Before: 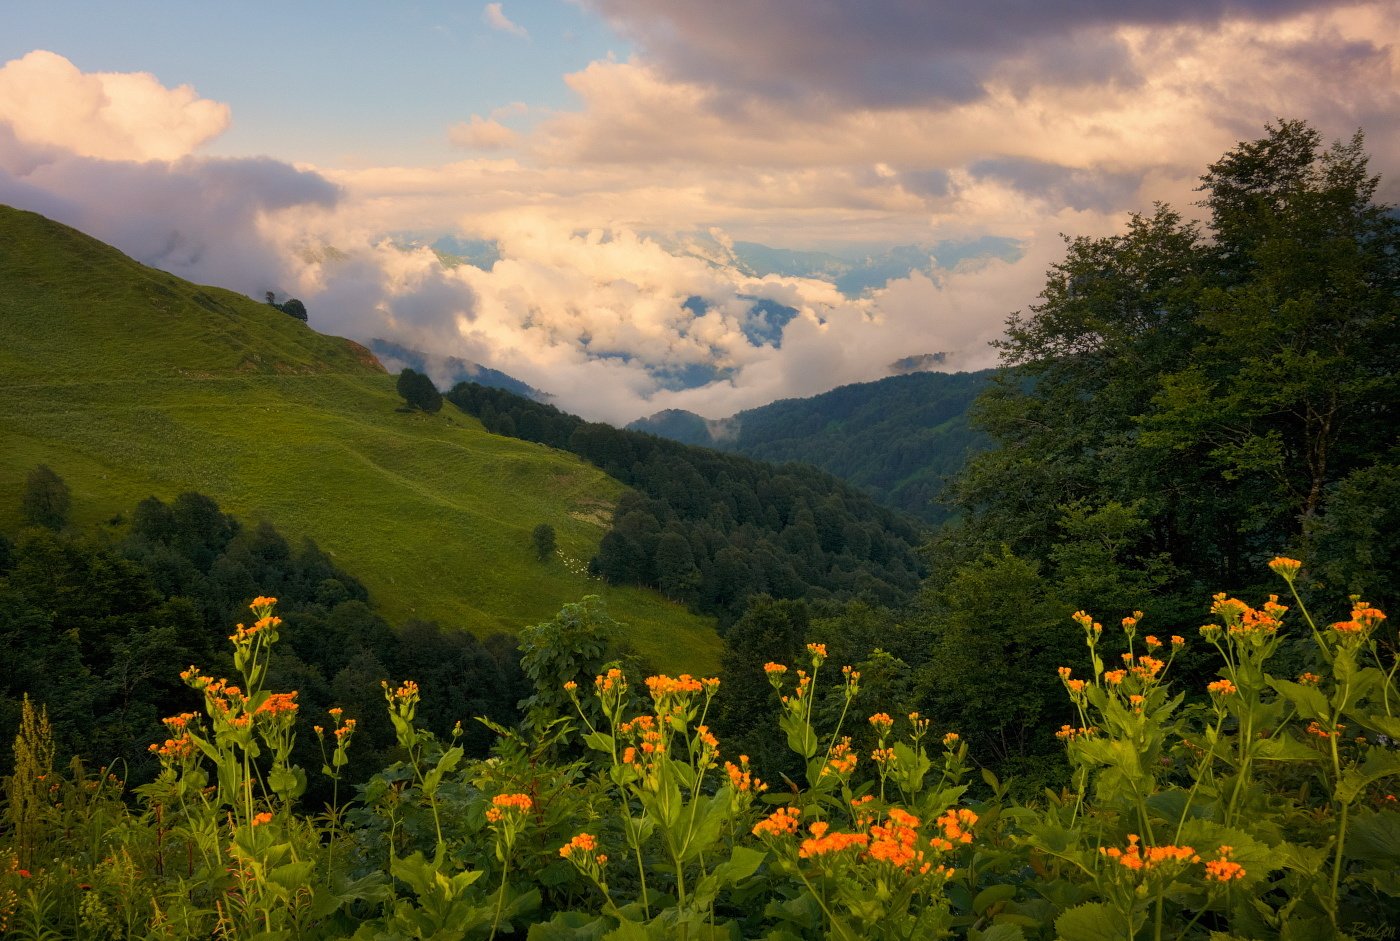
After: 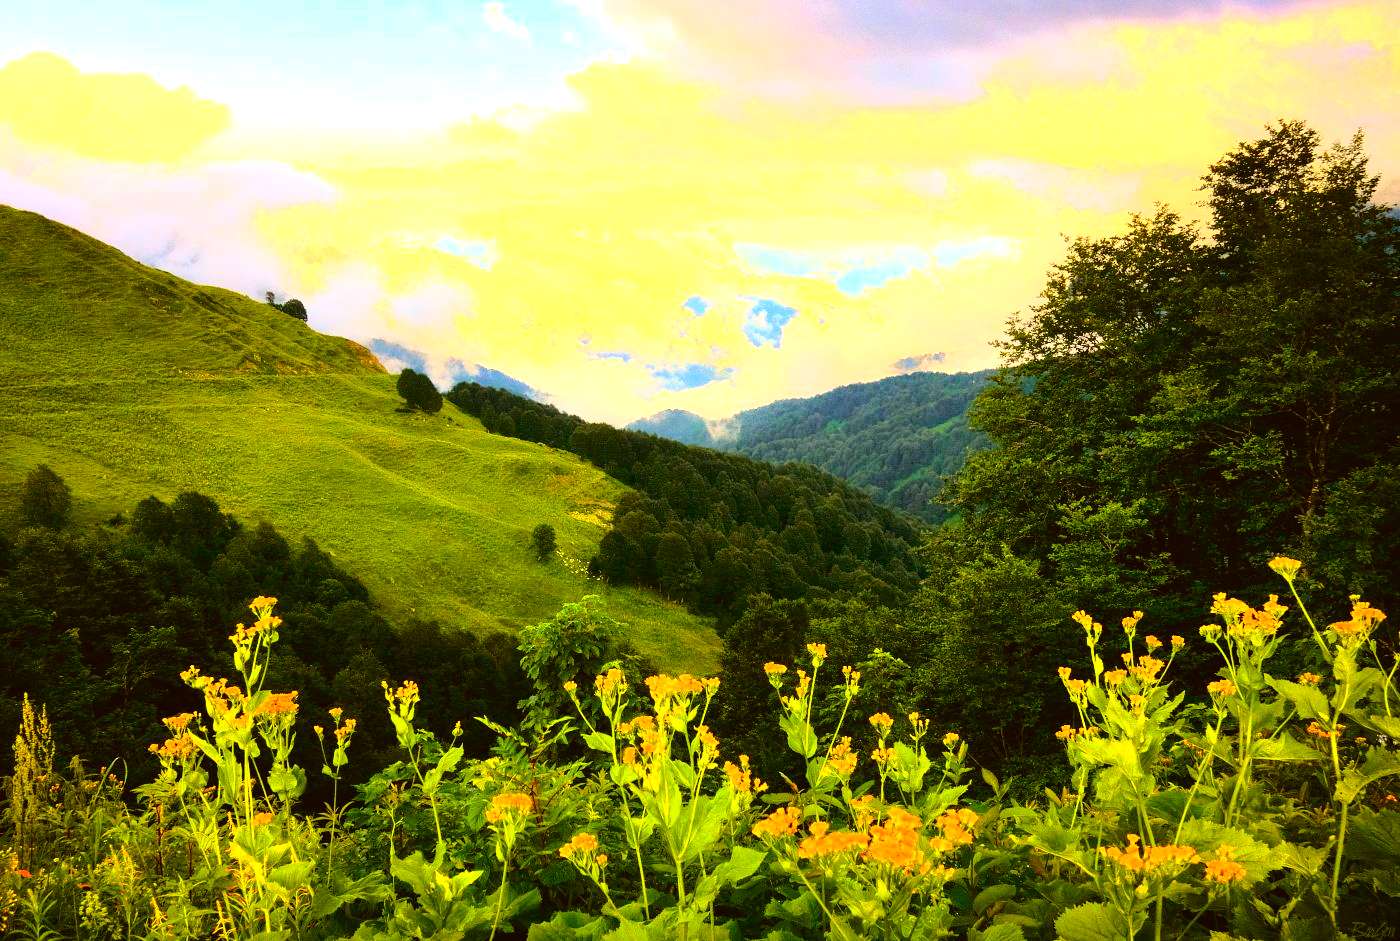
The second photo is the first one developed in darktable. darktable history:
tone equalizer: -8 EV -0.75 EV, -7 EV -0.7 EV, -6 EV -0.6 EV, -5 EV -0.4 EV, -3 EV 0.4 EV, -2 EV 0.6 EV, -1 EV 0.7 EV, +0 EV 0.75 EV, edges refinement/feathering 500, mask exposure compensation -1.57 EV, preserve details no
tone curve: curves: ch0 [(0, 0.019) (0.078, 0.058) (0.223, 0.217) (0.424, 0.553) (0.631, 0.764) (0.816, 0.932) (1, 1)]; ch1 [(0, 0) (0.262, 0.227) (0.417, 0.386) (0.469, 0.467) (0.502, 0.503) (0.544, 0.548) (0.57, 0.579) (0.608, 0.62) (0.65, 0.68) (0.994, 0.987)]; ch2 [(0, 0) (0.262, 0.188) (0.5, 0.504) (0.553, 0.592) (0.599, 0.653) (1, 1)], color space Lab, independent channels, preserve colors none
color balance rgb: perceptual saturation grading › global saturation 30%, global vibrance 20%
exposure: exposure 1 EV, compensate highlight preservation false
color correction: highlights a* -1.43, highlights b* 10.12, shadows a* 0.395, shadows b* 19.35
